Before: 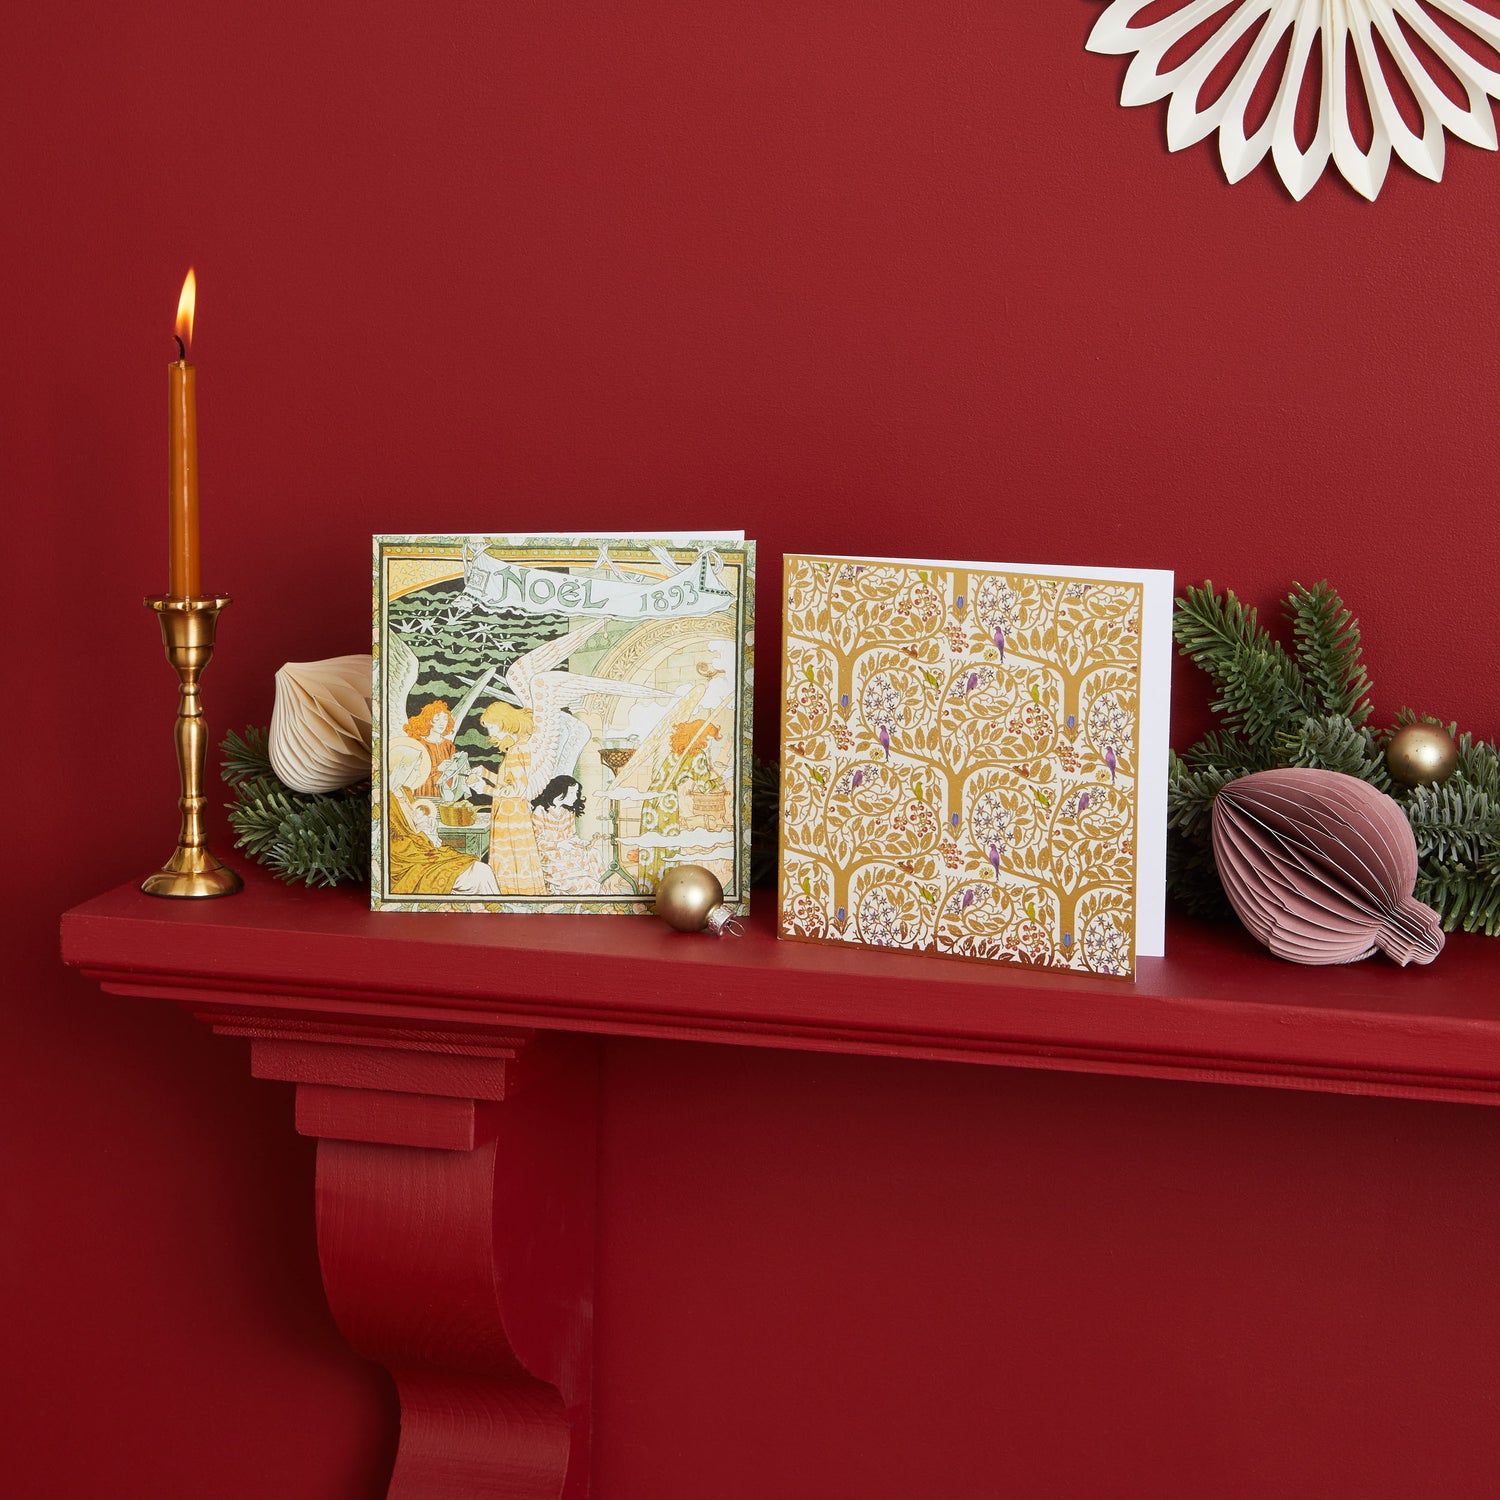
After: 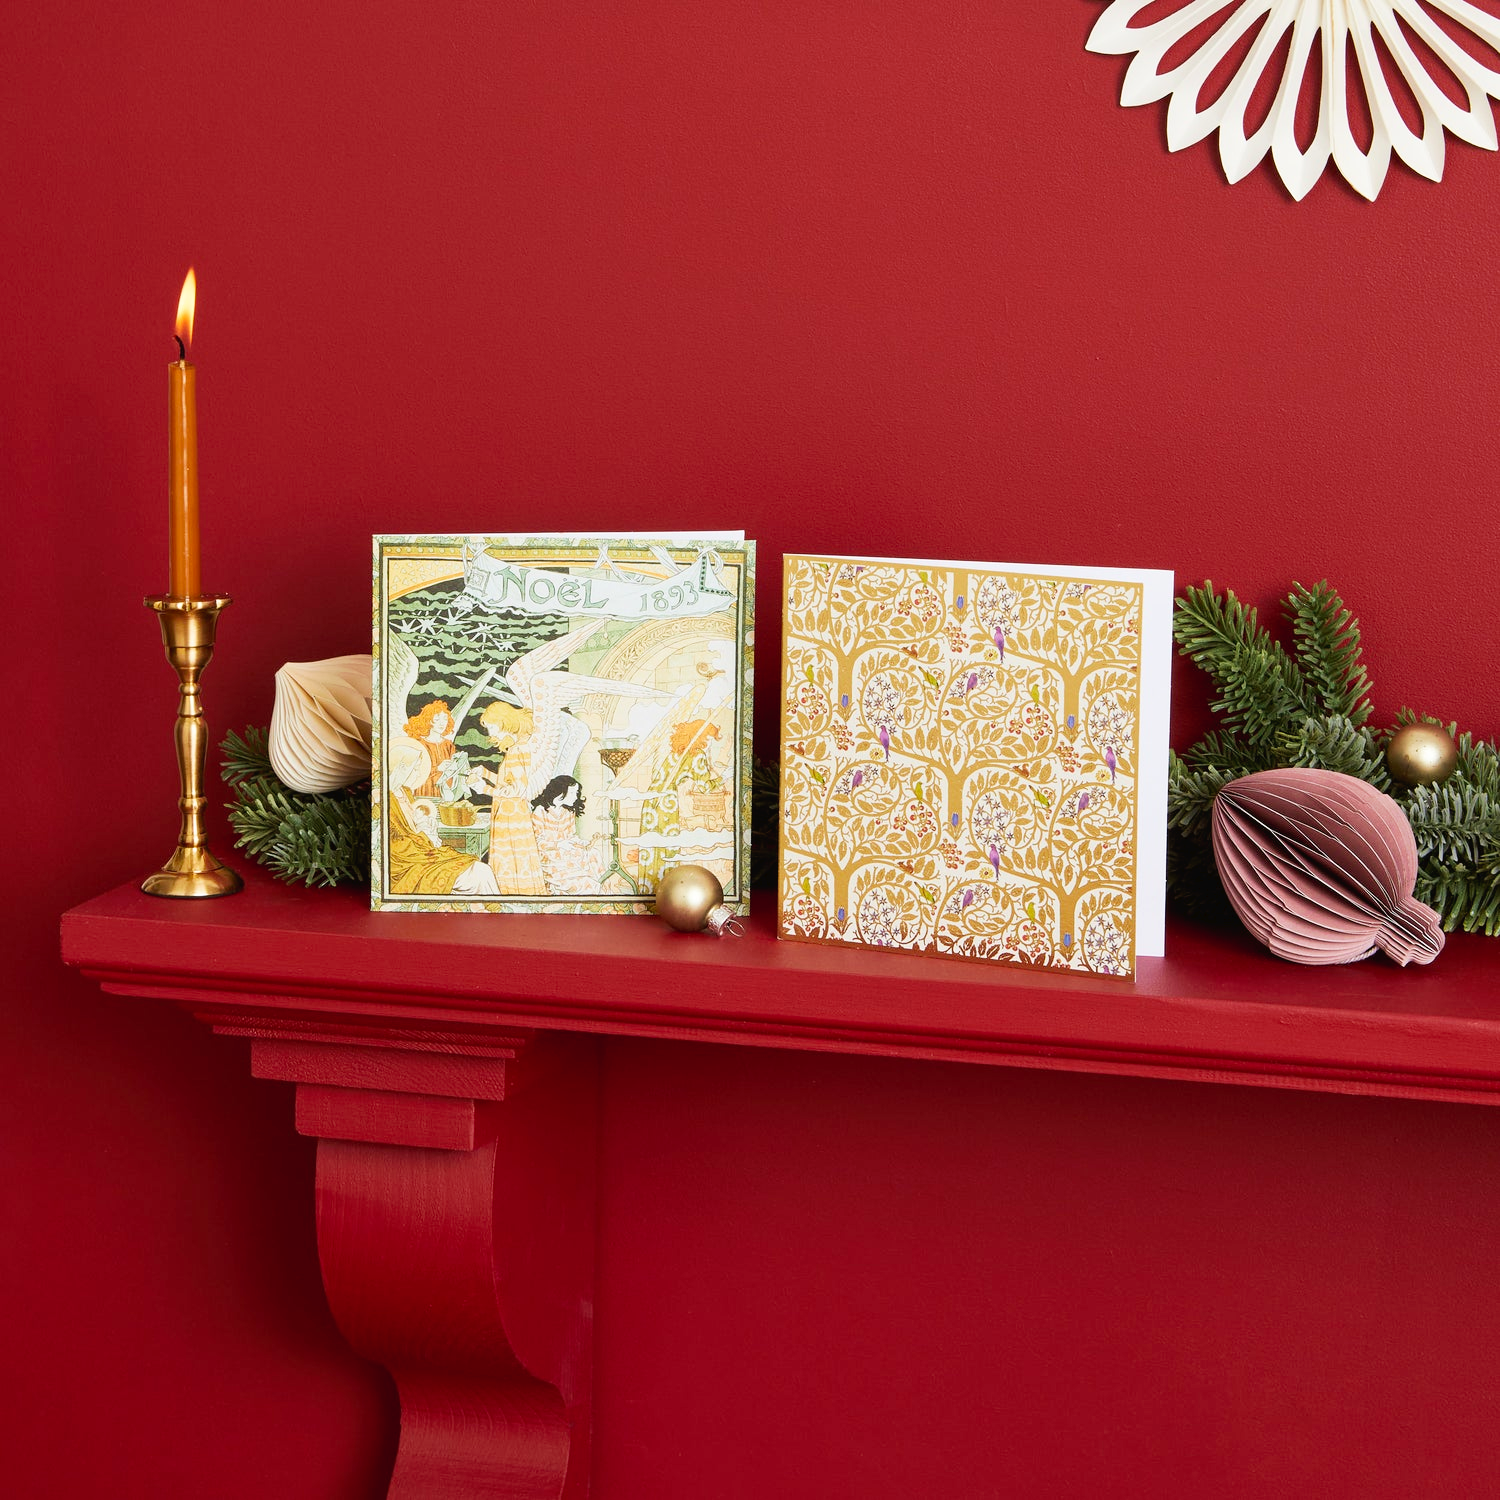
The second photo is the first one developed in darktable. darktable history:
tone curve: curves: ch0 [(0, 0) (0.003, 0.019) (0.011, 0.022) (0.025, 0.025) (0.044, 0.04) (0.069, 0.069) (0.1, 0.108) (0.136, 0.152) (0.177, 0.199) (0.224, 0.26) (0.277, 0.321) (0.335, 0.392) (0.399, 0.472) (0.468, 0.547) (0.543, 0.624) (0.623, 0.713) (0.709, 0.786) (0.801, 0.865) (0.898, 0.939) (1, 1)], preserve colors none
velvia: on, module defaults
